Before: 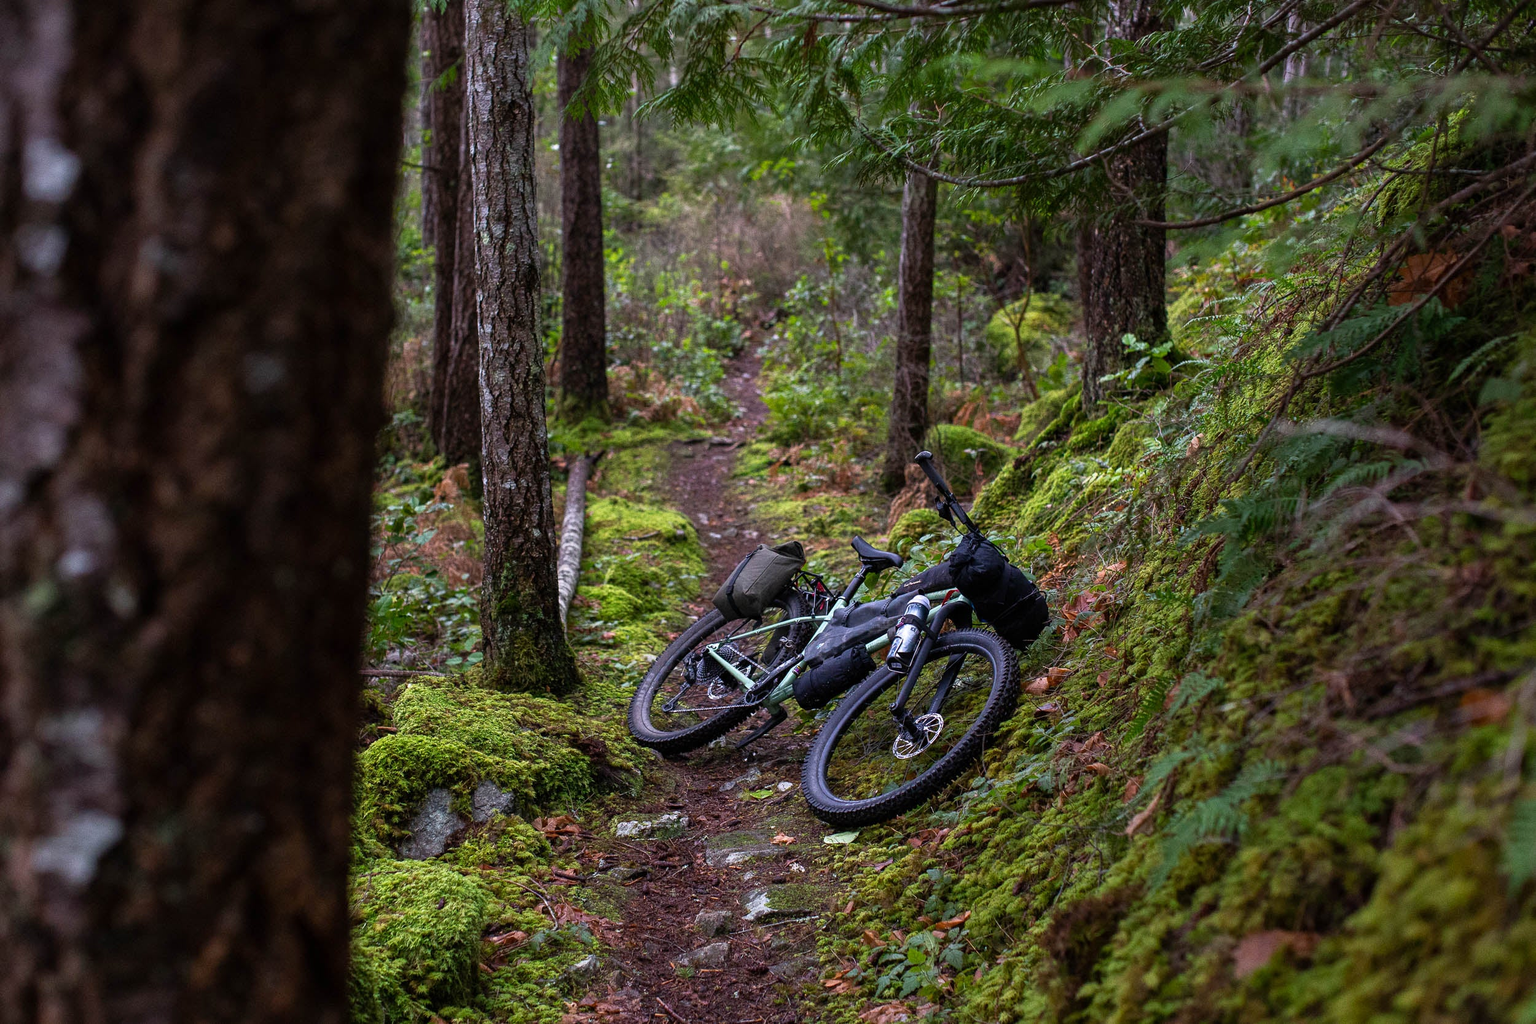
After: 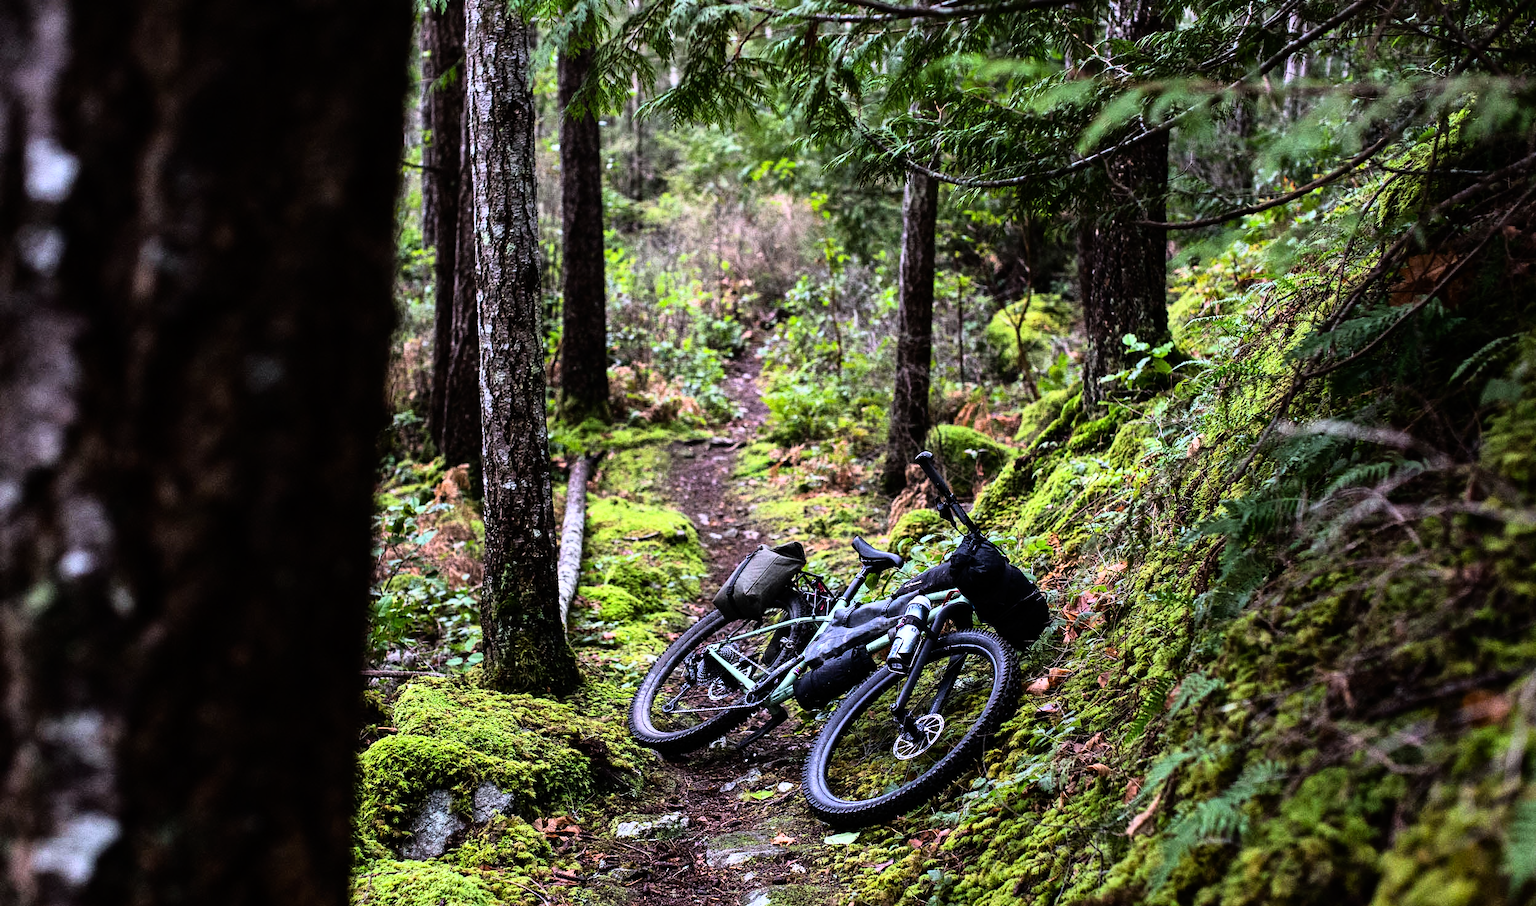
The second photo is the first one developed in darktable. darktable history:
white balance: red 0.974, blue 1.044
rgb curve: curves: ch0 [(0, 0) (0.21, 0.15) (0.24, 0.21) (0.5, 0.75) (0.75, 0.96) (0.89, 0.99) (1, 1)]; ch1 [(0, 0.02) (0.21, 0.13) (0.25, 0.2) (0.5, 0.67) (0.75, 0.9) (0.89, 0.97) (1, 1)]; ch2 [(0, 0.02) (0.21, 0.13) (0.25, 0.2) (0.5, 0.67) (0.75, 0.9) (0.89, 0.97) (1, 1)], compensate middle gray true
crop and rotate: top 0%, bottom 11.49%
